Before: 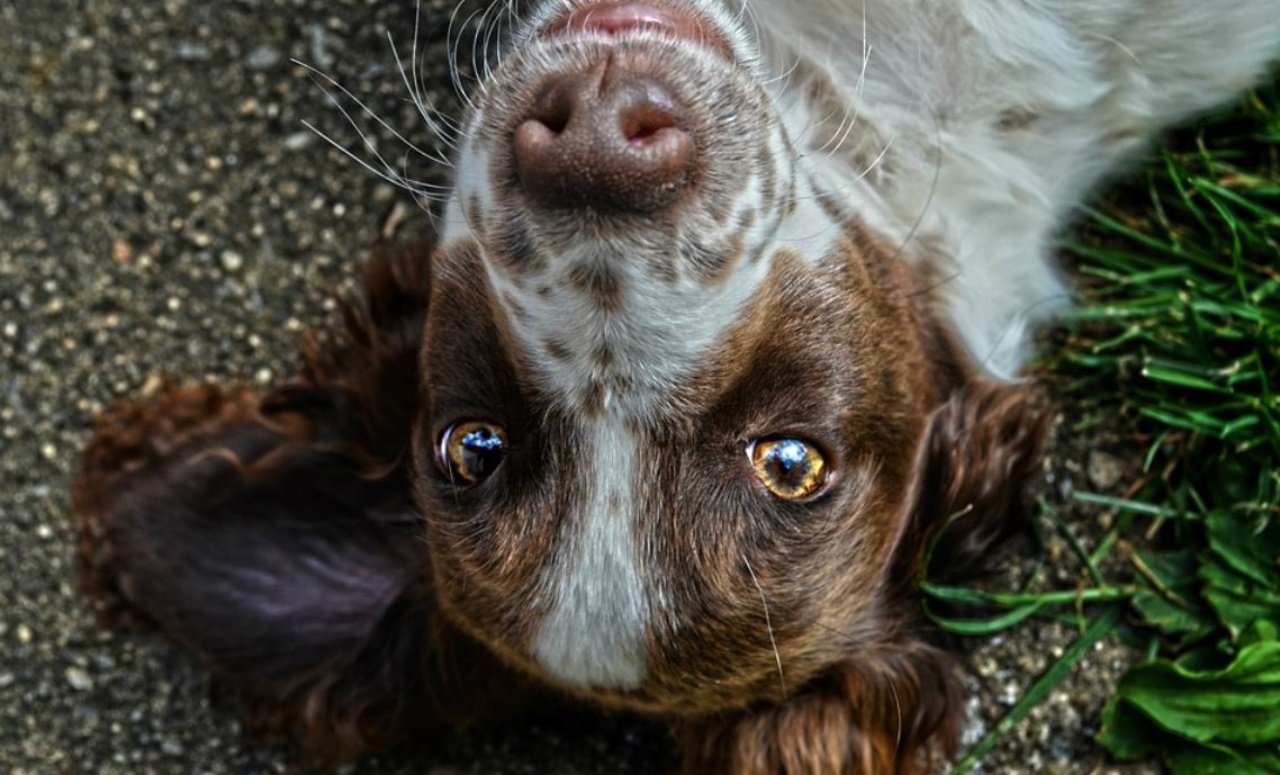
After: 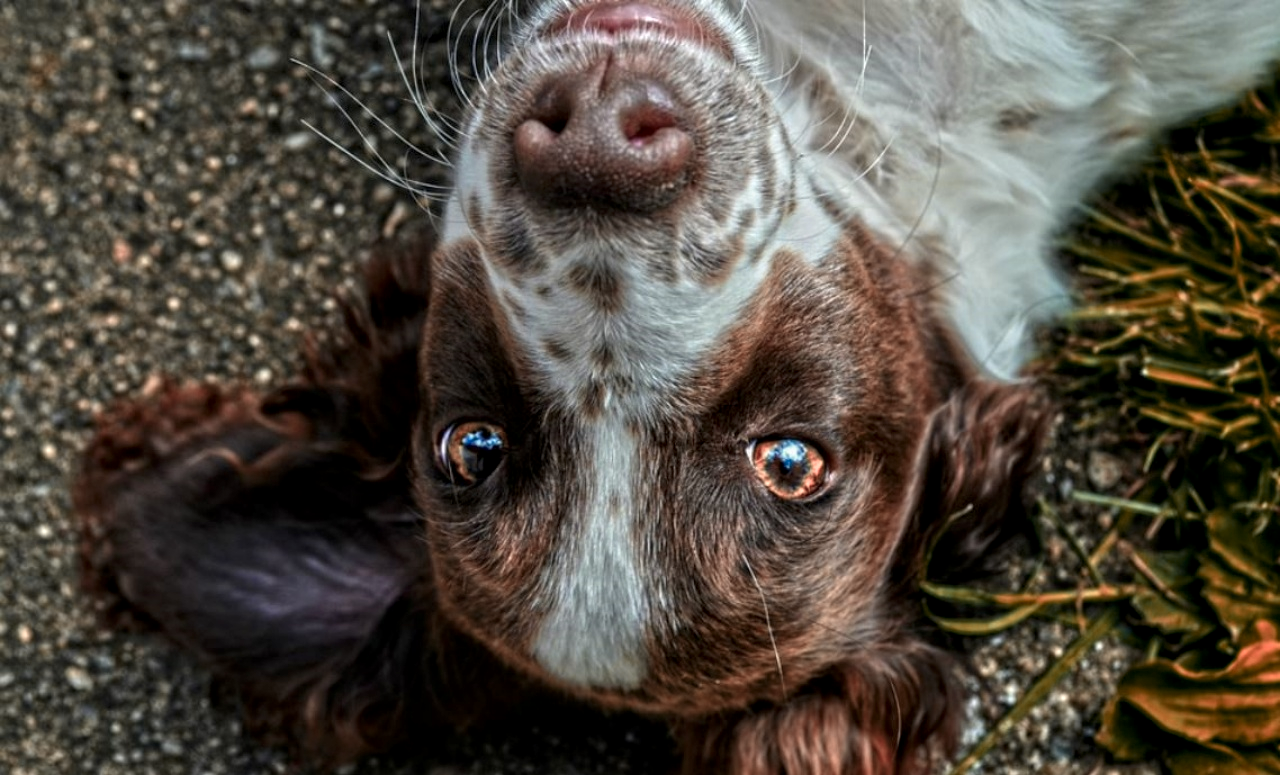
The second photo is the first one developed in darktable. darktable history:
local contrast: on, module defaults
color zones: curves: ch2 [(0, 0.488) (0.143, 0.417) (0.286, 0.212) (0.429, 0.179) (0.571, 0.154) (0.714, 0.415) (0.857, 0.495) (1, 0.488)]
